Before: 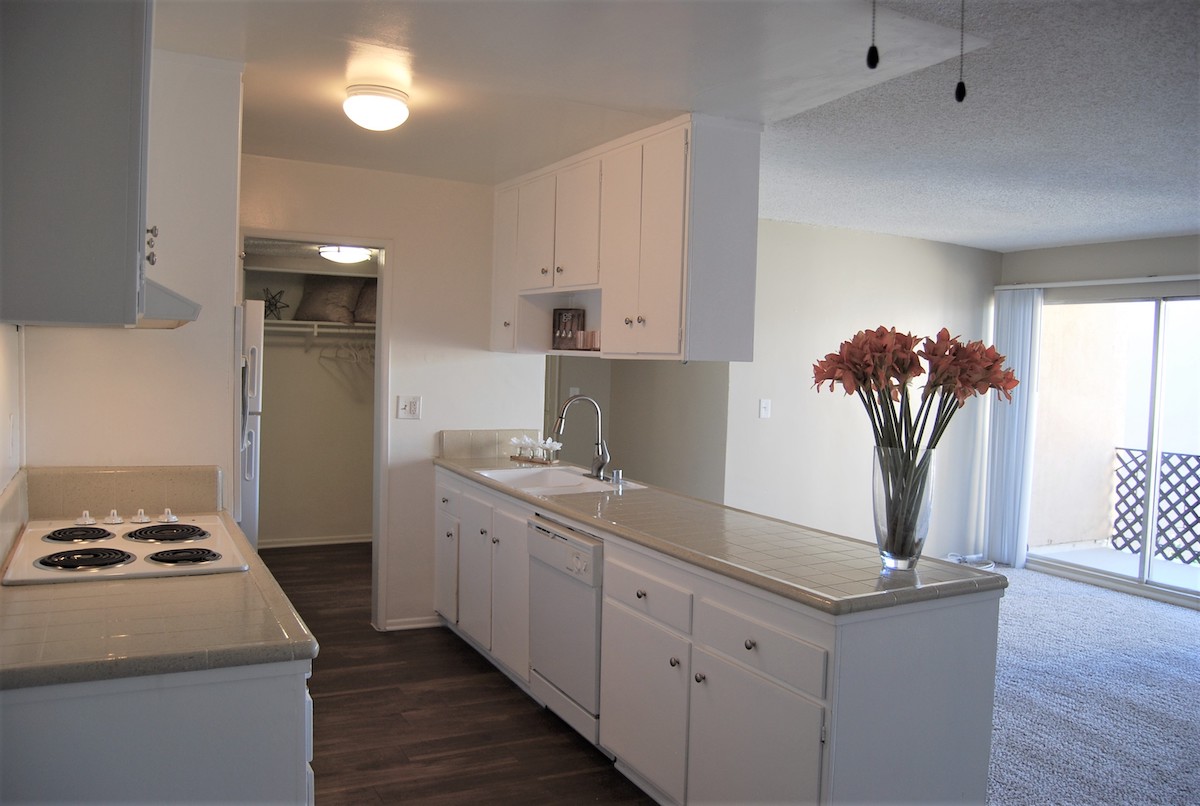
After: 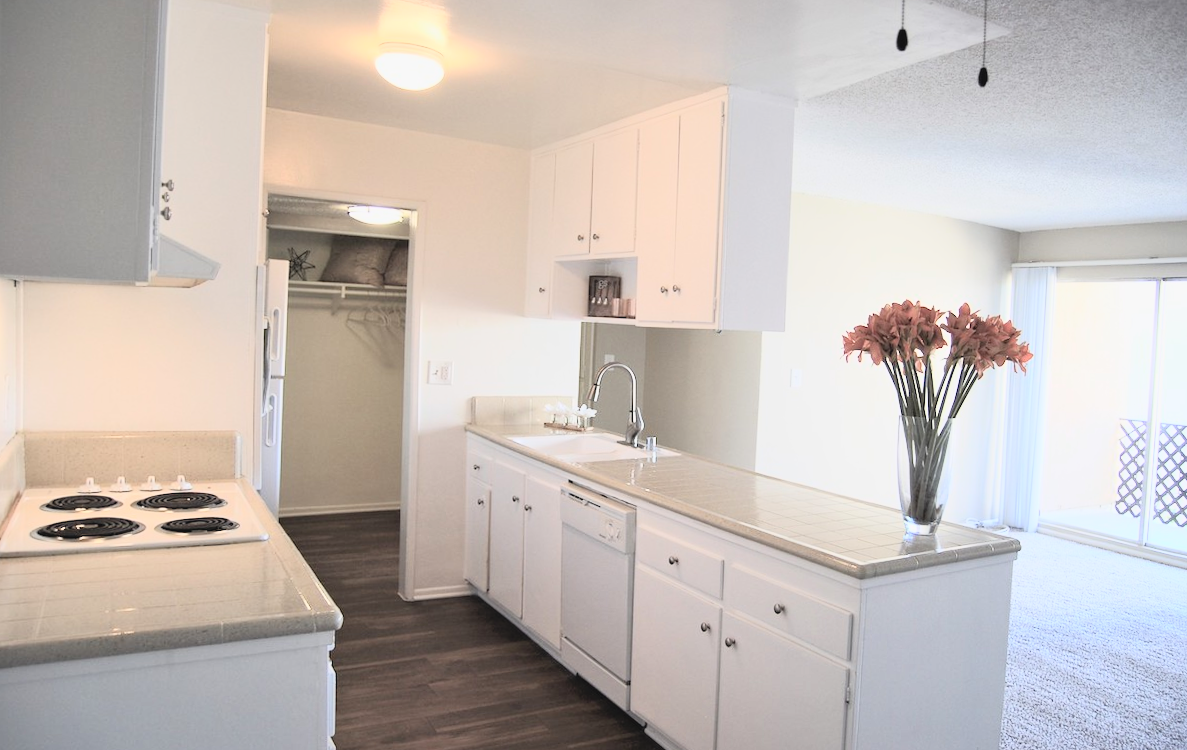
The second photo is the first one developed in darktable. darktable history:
tone curve: curves: ch0 [(0, 0.052) (0.207, 0.35) (0.392, 0.592) (0.54, 0.803) (0.725, 0.922) (0.99, 0.974)], color space Lab, independent channels, preserve colors none
rotate and perspective: rotation 0.679°, lens shift (horizontal) 0.136, crop left 0.009, crop right 0.991, crop top 0.078, crop bottom 0.95
